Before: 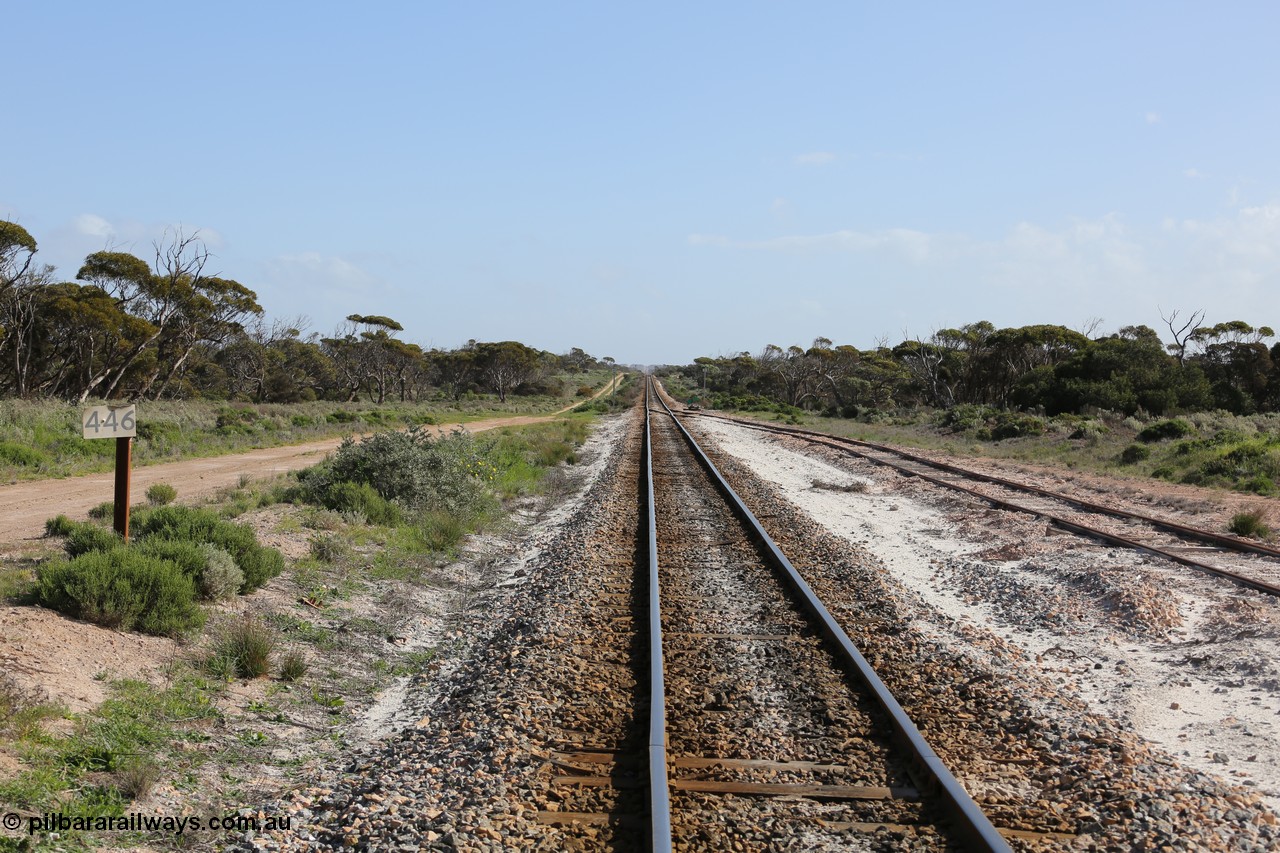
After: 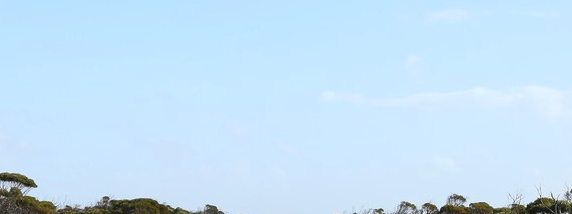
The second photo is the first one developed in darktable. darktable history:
contrast brightness saturation: contrast 0.2, brightness 0.16, saturation 0.22
crop: left 28.64%, top 16.832%, right 26.637%, bottom 58.055%
local contrast: mode bilateral grid, contrast 44, coarseness 69, detail 214%, midtone range 0.2
